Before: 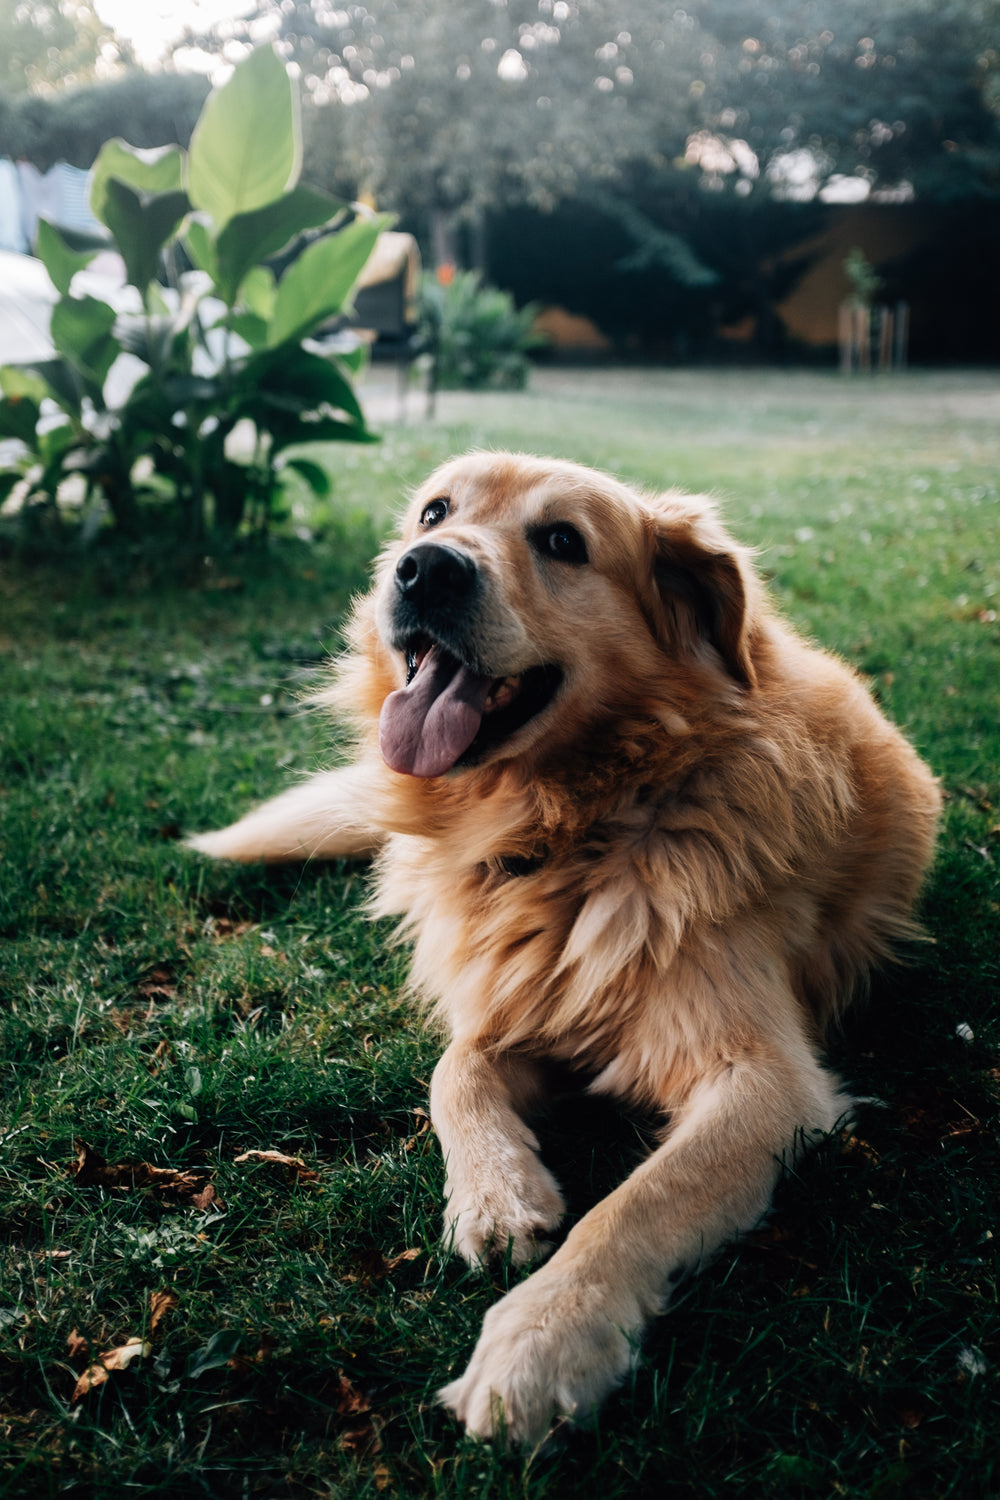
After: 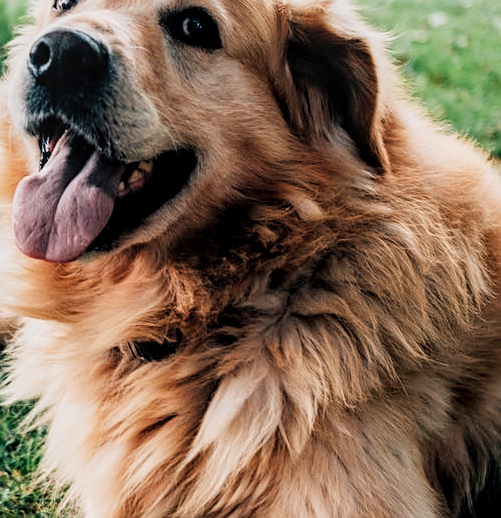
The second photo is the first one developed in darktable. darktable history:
crop: left 36.77%, top 34.373%, right 13.1%, bottom 31.046%
local contrast: on, module defaults
exposure: exposure 0.919 EV, compensate highlight preservation false
shadows and highlights: shadows 37.63, highlights -26.73, soften with gaussian
sharpen: on, module defaults
filmic rgb: black relative exposure -7.65 EV, white relative exposure 4.56 EV, hardness 3.61, contrast 0.984, iterations of high-quality reconstruction 0
